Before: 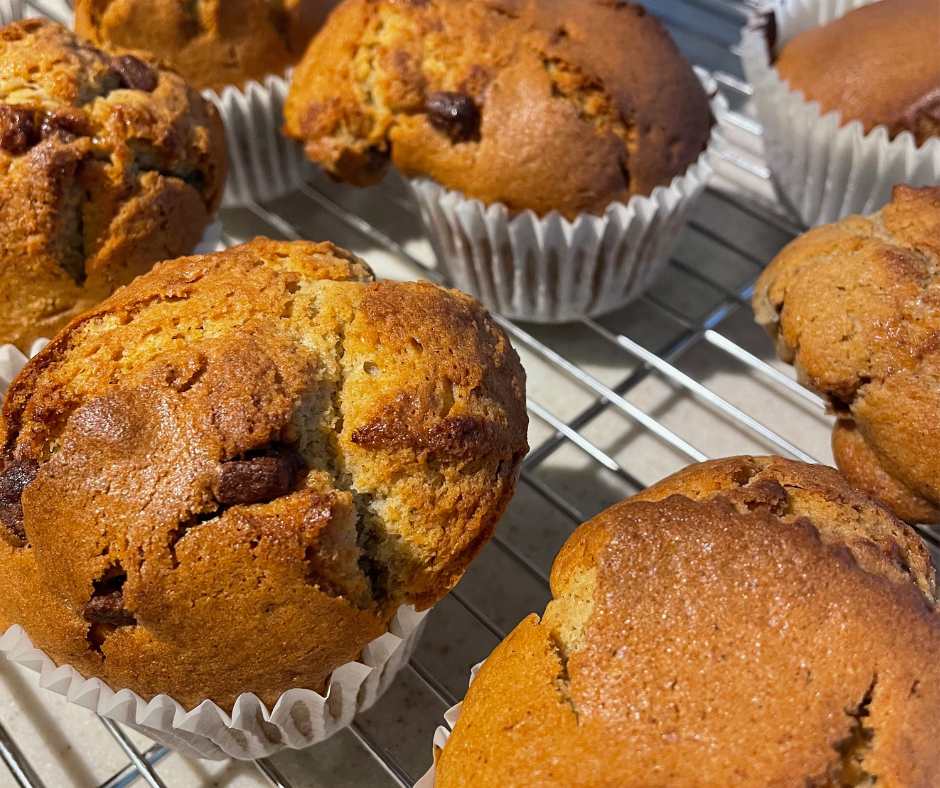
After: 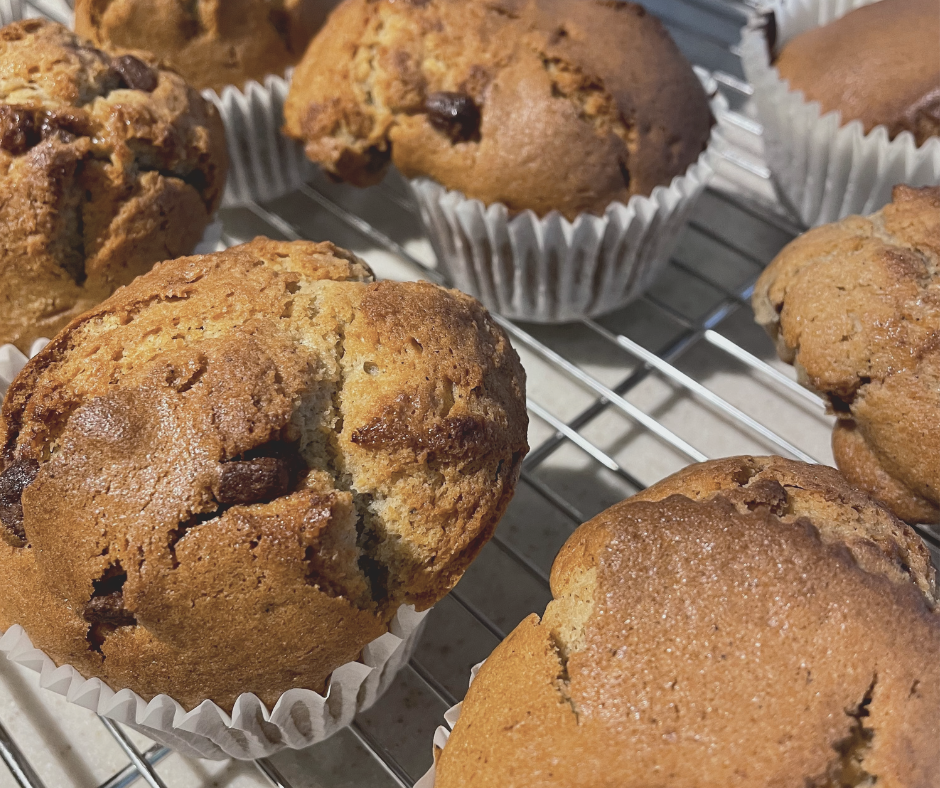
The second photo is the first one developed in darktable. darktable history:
white balance: emerald 1
contrast brightness saturation: contrast -0.26, saturation -0.43
exposure: black level correction 0.007, compensate highlight preservation false
tone equalizer: -8 EV -0.417 EV, -7 EV -0.389 EV, -6 EV -0.333 EV, -5 EV -0.222 EV, -3 EV 0.222 EV, -2 EV 0.333 EV, -1 EV 0.389 EV, +0 EV 0.417 EV, edges refinement/feathering 500, mask exposure compensation -1.57 EV, preserve details no
